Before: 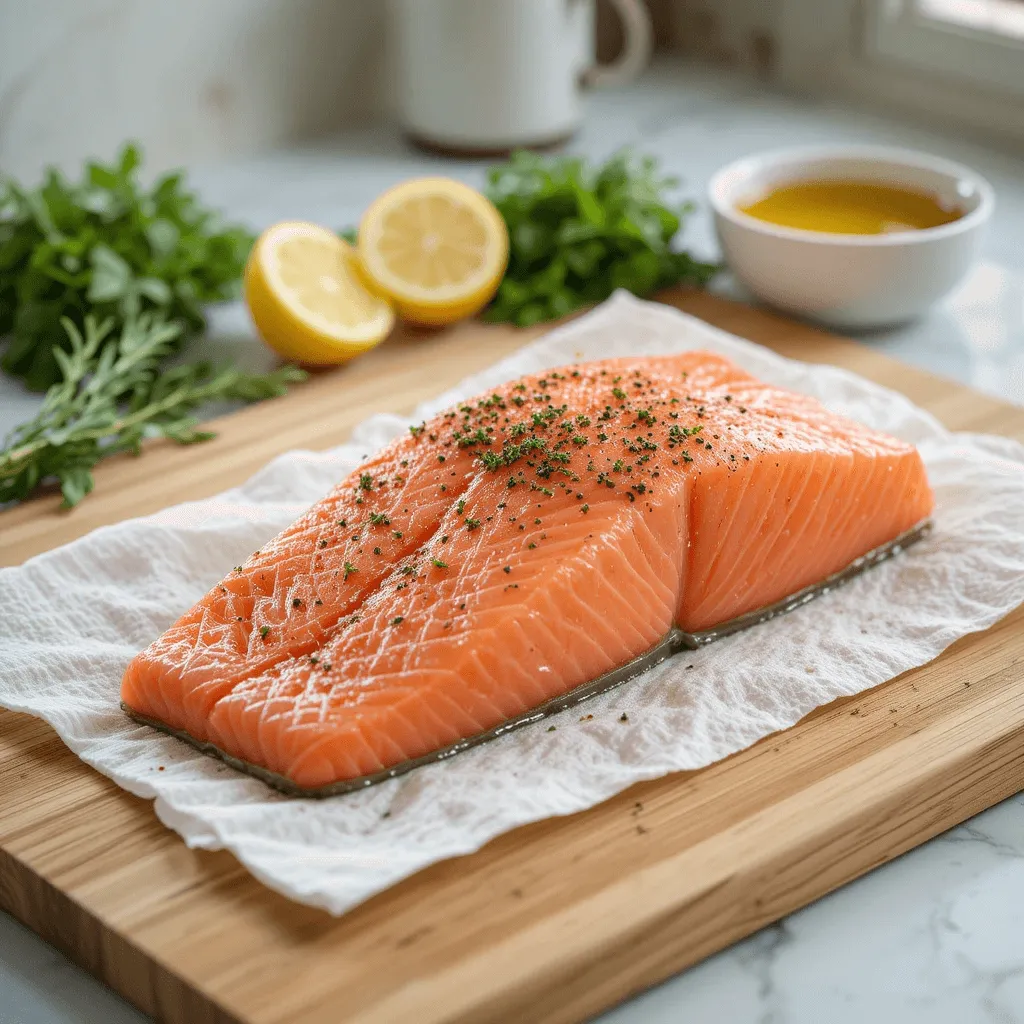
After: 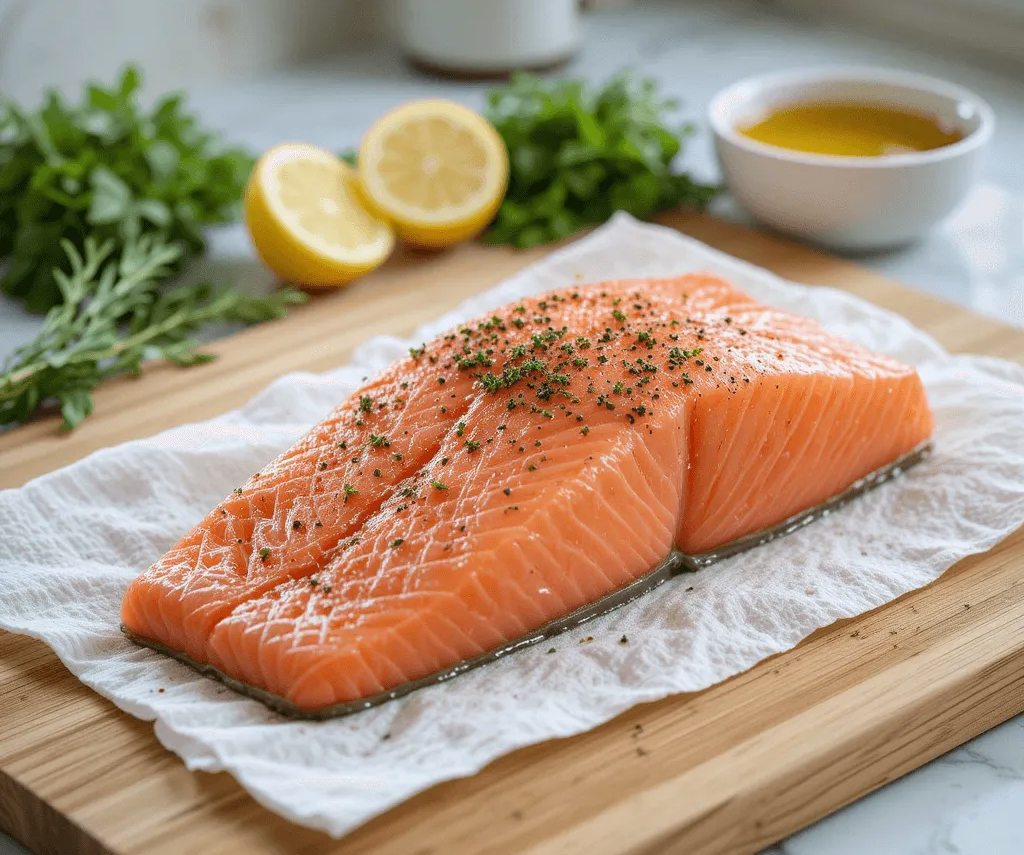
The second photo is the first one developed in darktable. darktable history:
crop: top 7.625%, bottom 8.027%
white balance: red 0.98, blue 1.034
